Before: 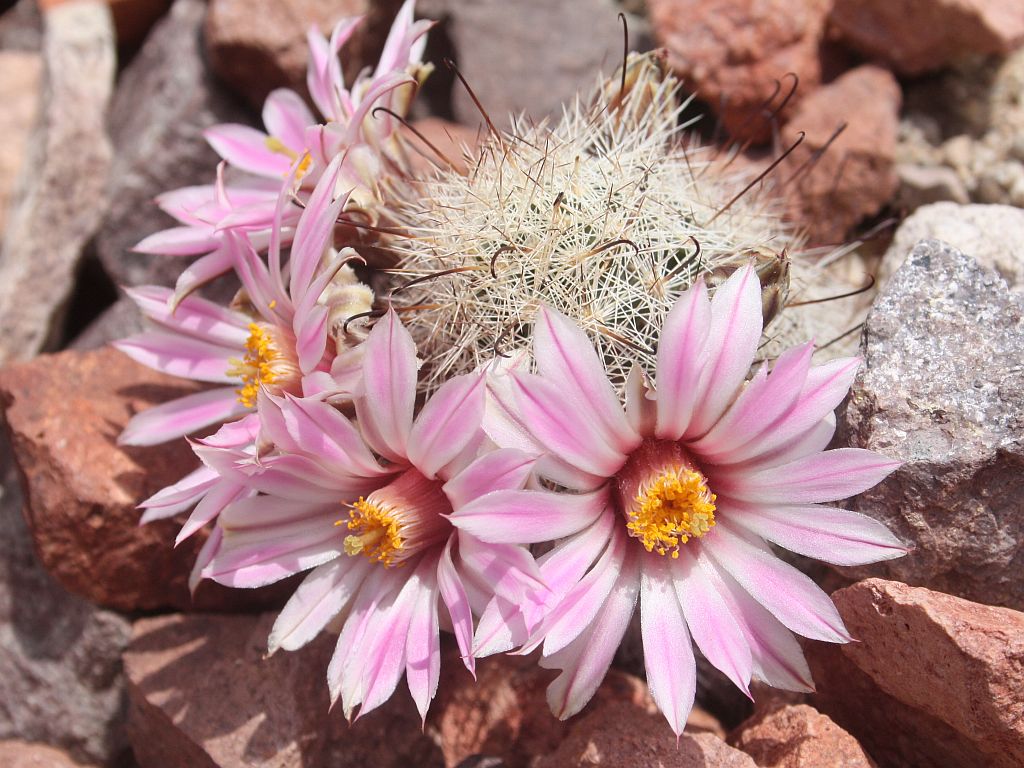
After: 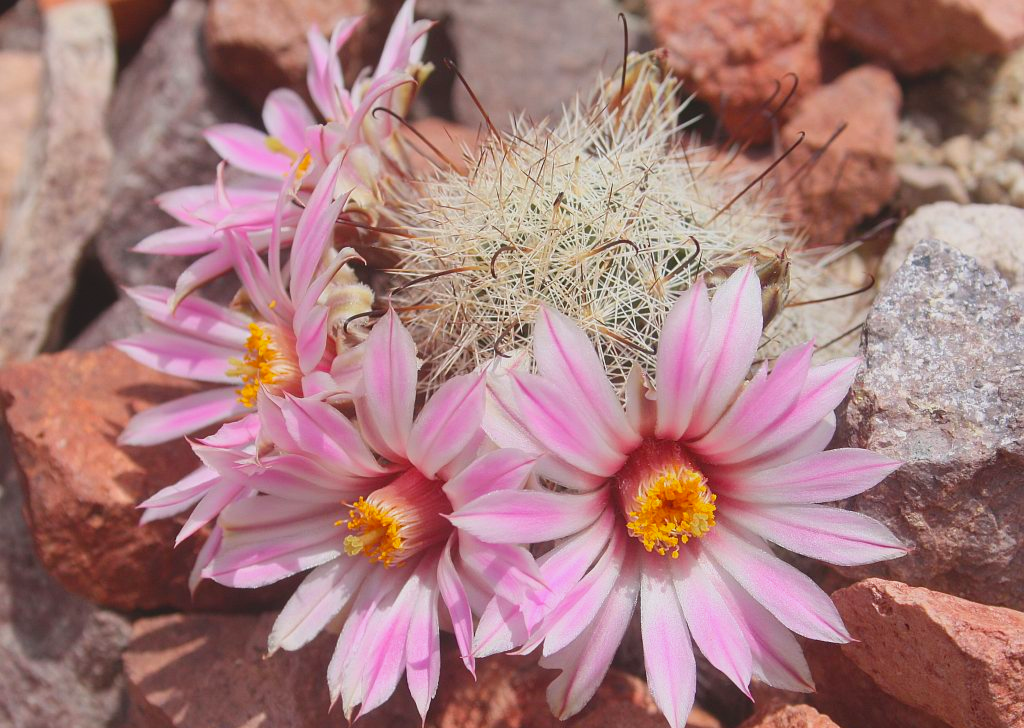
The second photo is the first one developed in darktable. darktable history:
contrast brightness saturation: contrast -0.19, saturation 0.19
crop and rotate: top 0%, bottom 5.097%
